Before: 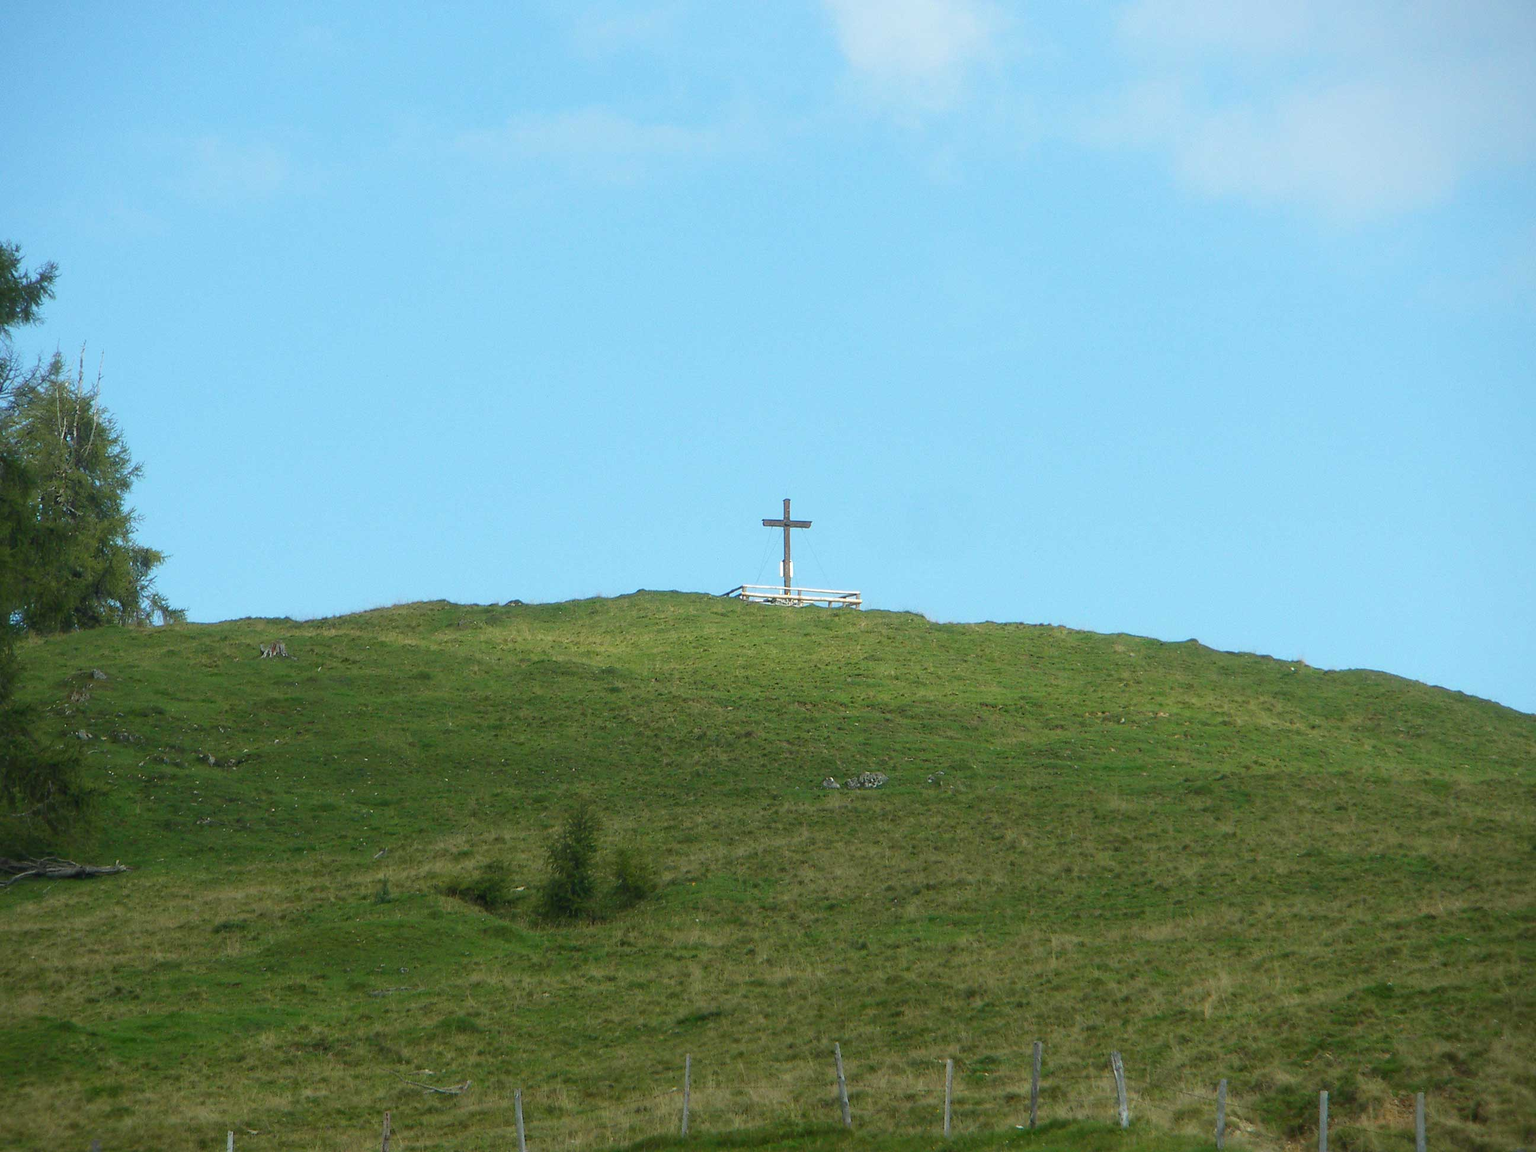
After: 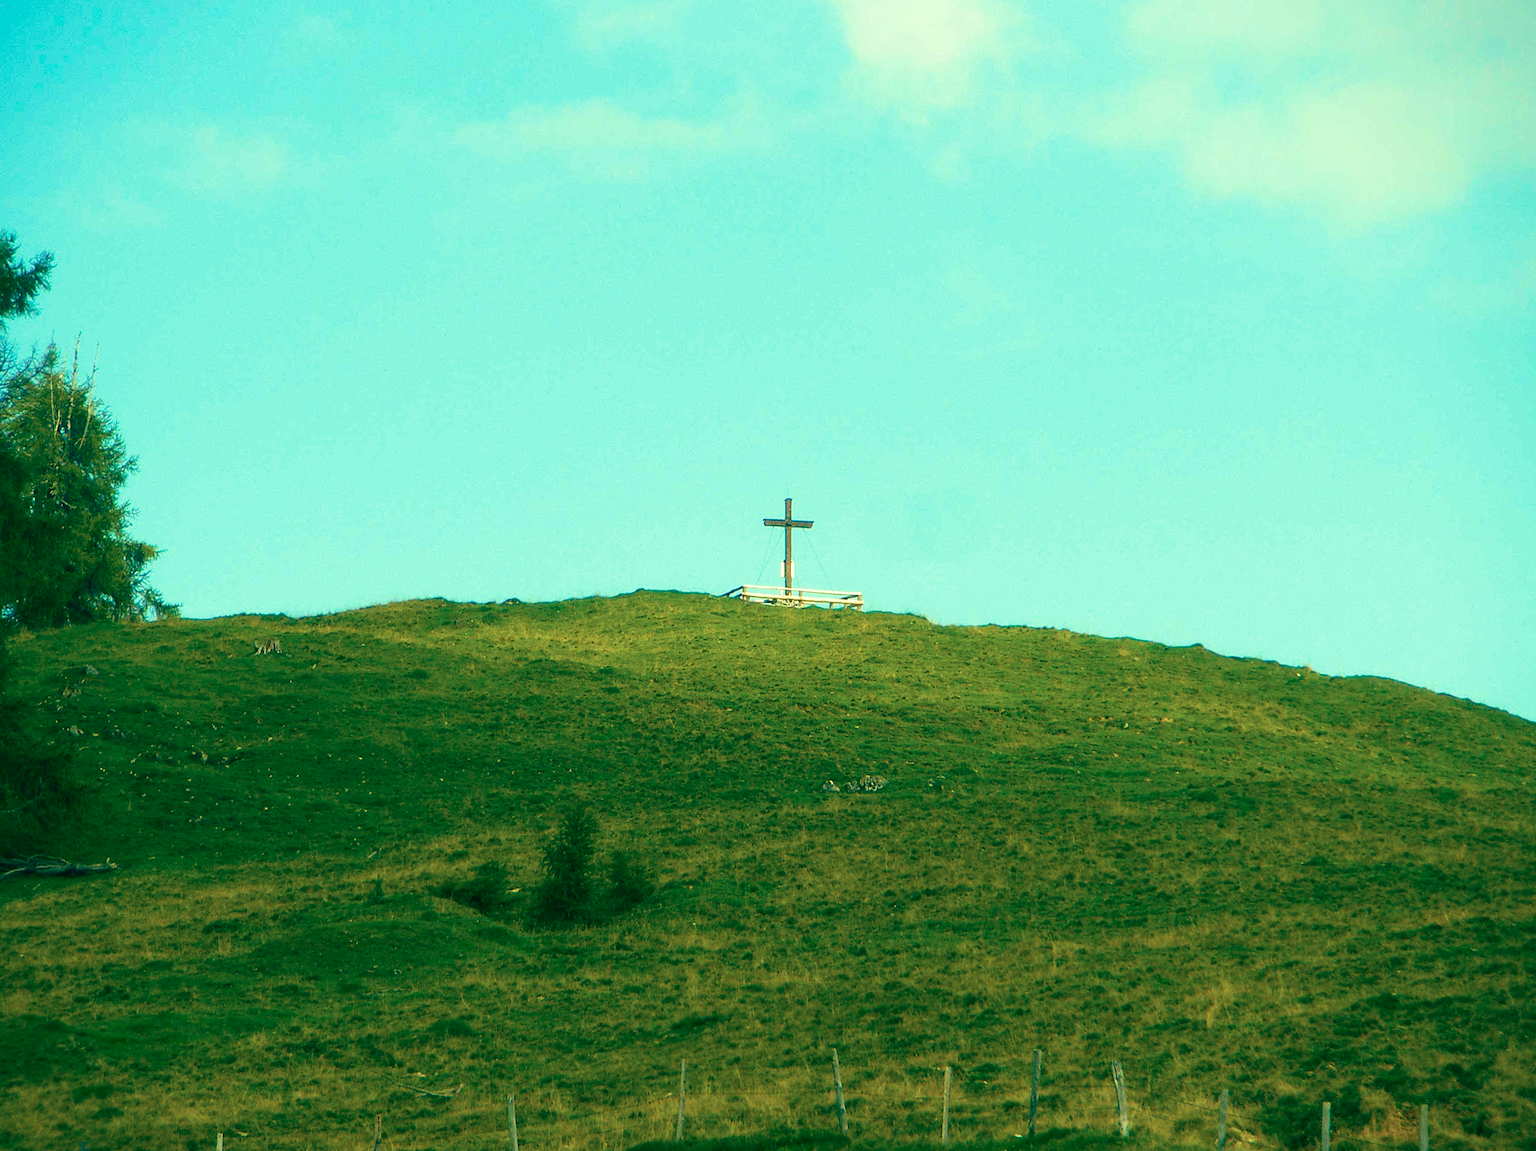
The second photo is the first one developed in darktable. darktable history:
color balance: mode lift, gamma, gain (sRGB), lift [1, 0.69, 1, 1], gamma [1, 1.482, 1, 1], gain [1, 1, 1, 0.802]
crop and rotate: angle -0.5°
tone equalizer: -8 EV -0.417 EV, -7 EV -0.389 EV, -6 EV -0.333 EV, -5 EV -0.222 EV, -3 EV 0.222 EV, -2 EV 0.333 EV, -1 EV 0.389 EV, +0 EV 0.417 EV, edges refinement/feathering 500, mask exposure compensation -1.57 EV, preserve details no
velvia: strength 75%
